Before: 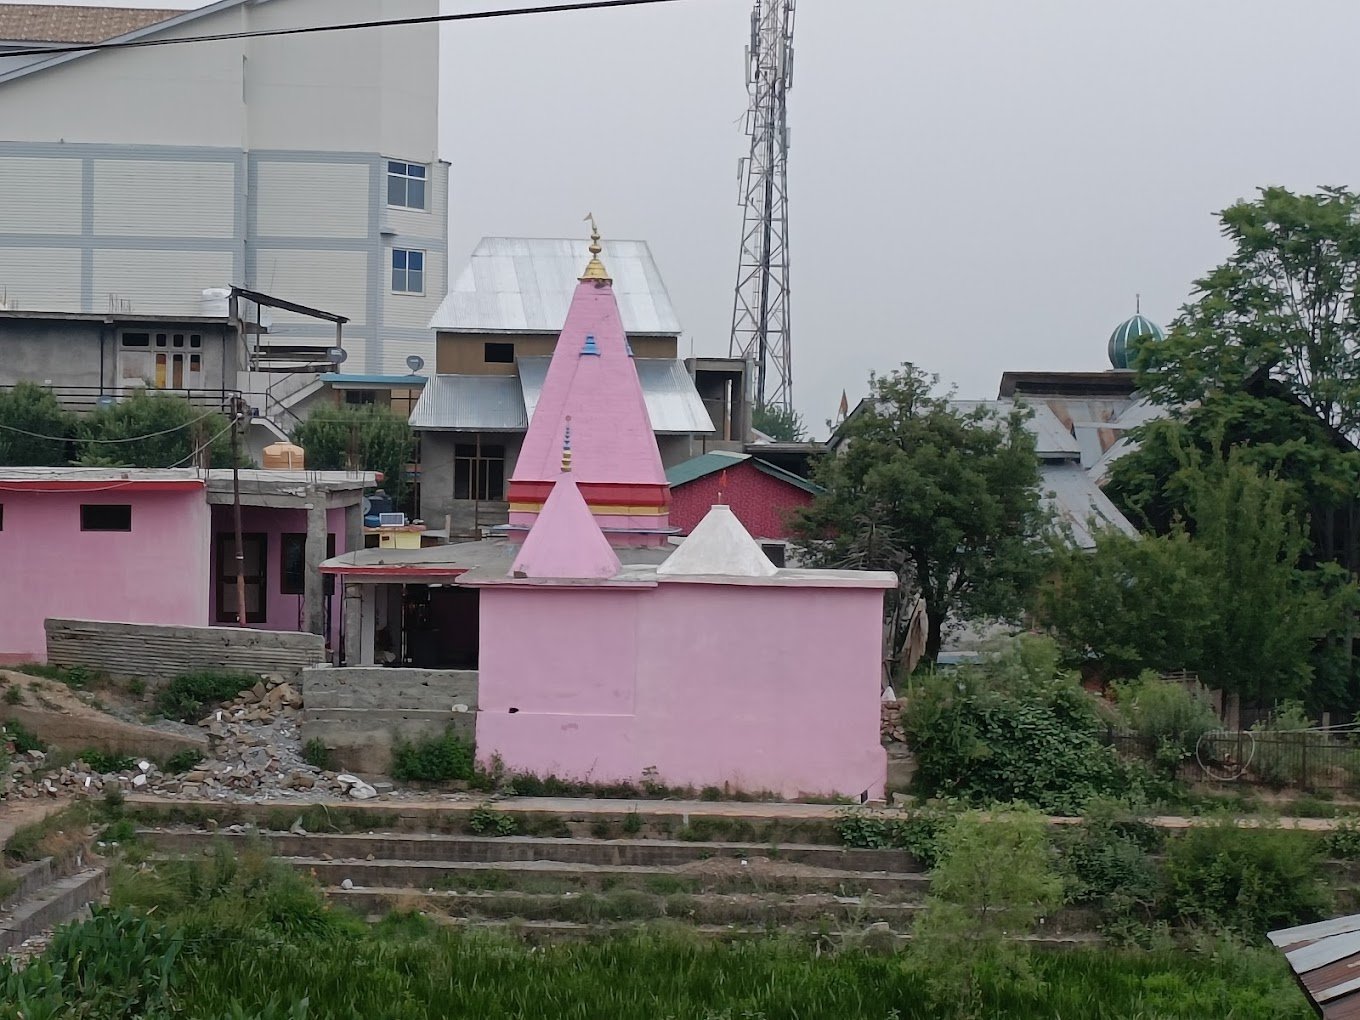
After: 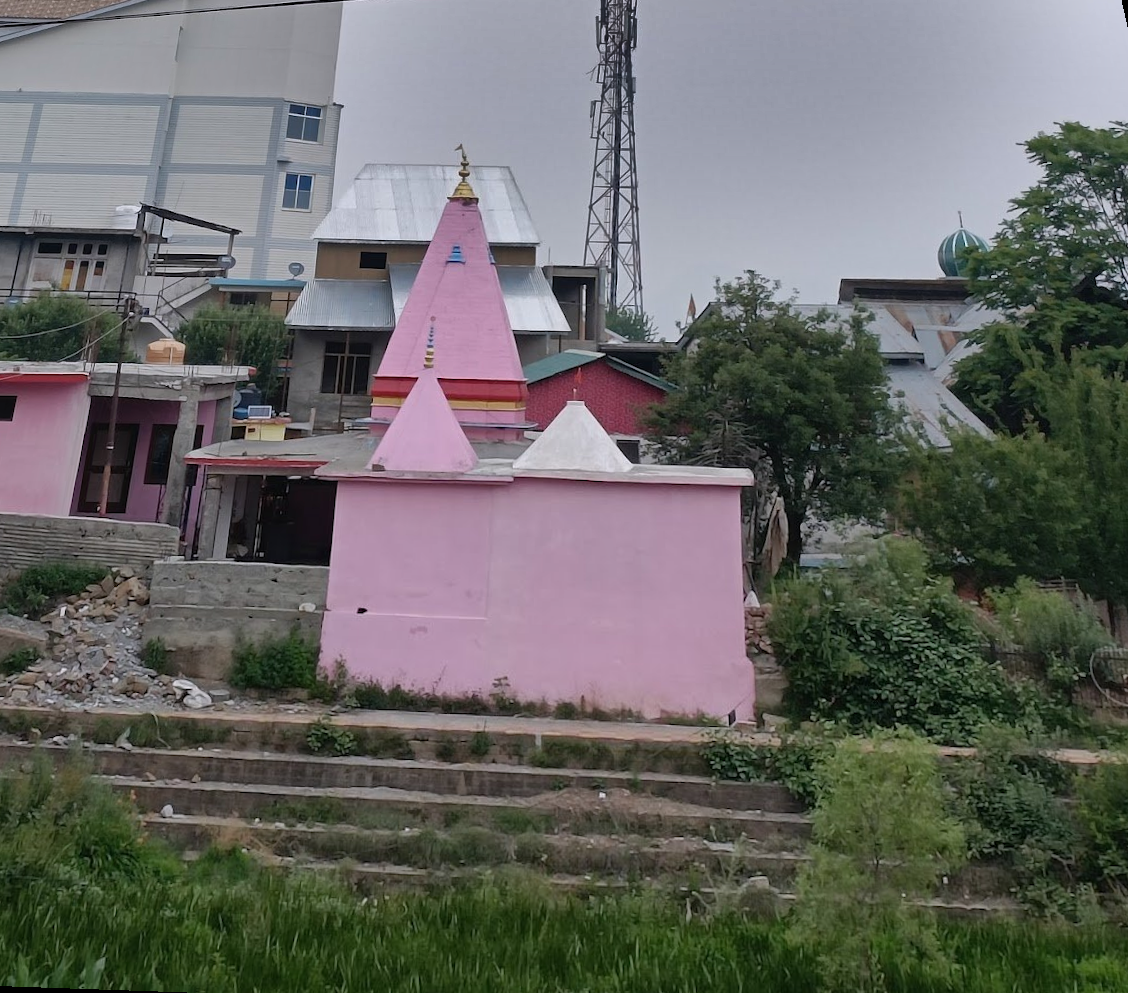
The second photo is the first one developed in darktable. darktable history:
rotate and perspective: rotation 0.72°, lens shift (vertical) -0.352, lens shift (horizontal) -0.051, crop left 0.152, crop right 0.859, crop top 0.019, crop bottom 0.964
exposure: compensate exposure bias true, compensate highlight preservation false
white balance: red 1.004, blue 1.024
shadows and highlights: shadows 24.5, highlights -78.15, soften with gaussian
